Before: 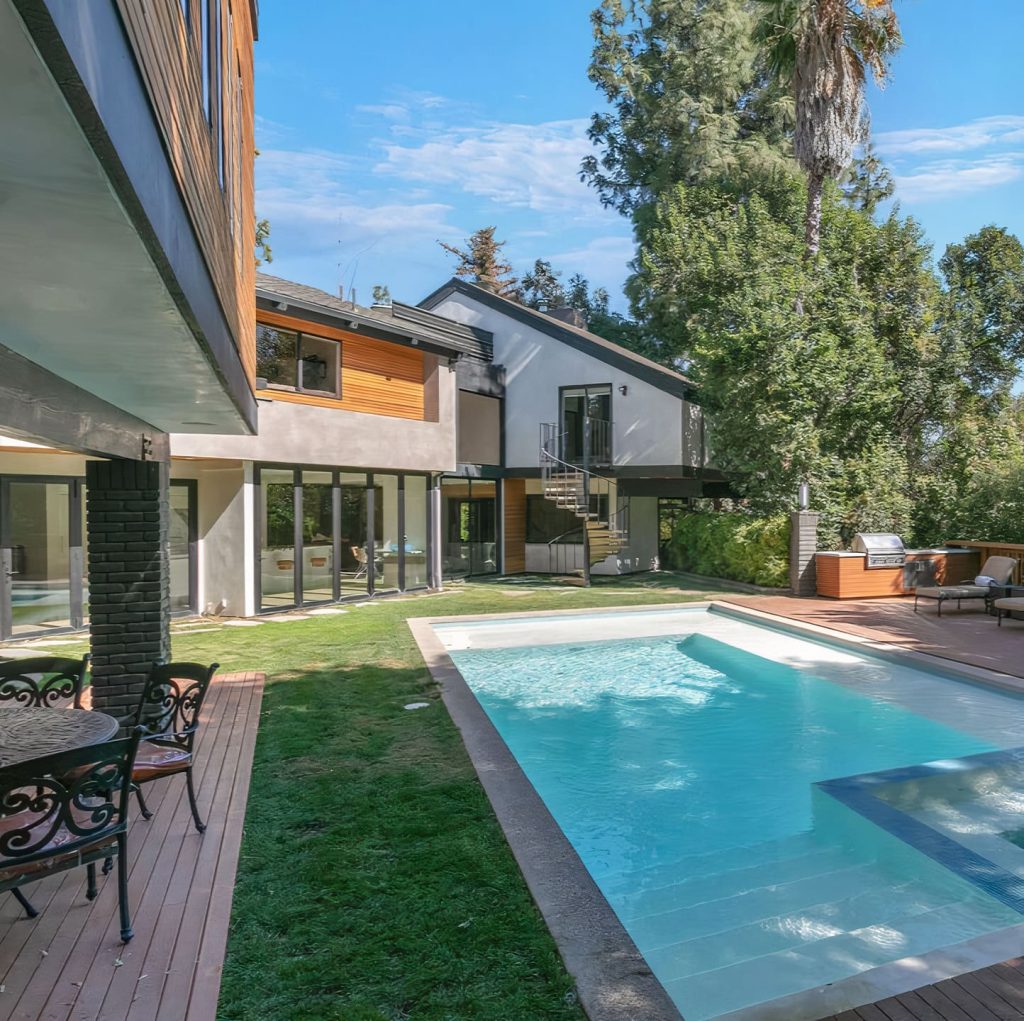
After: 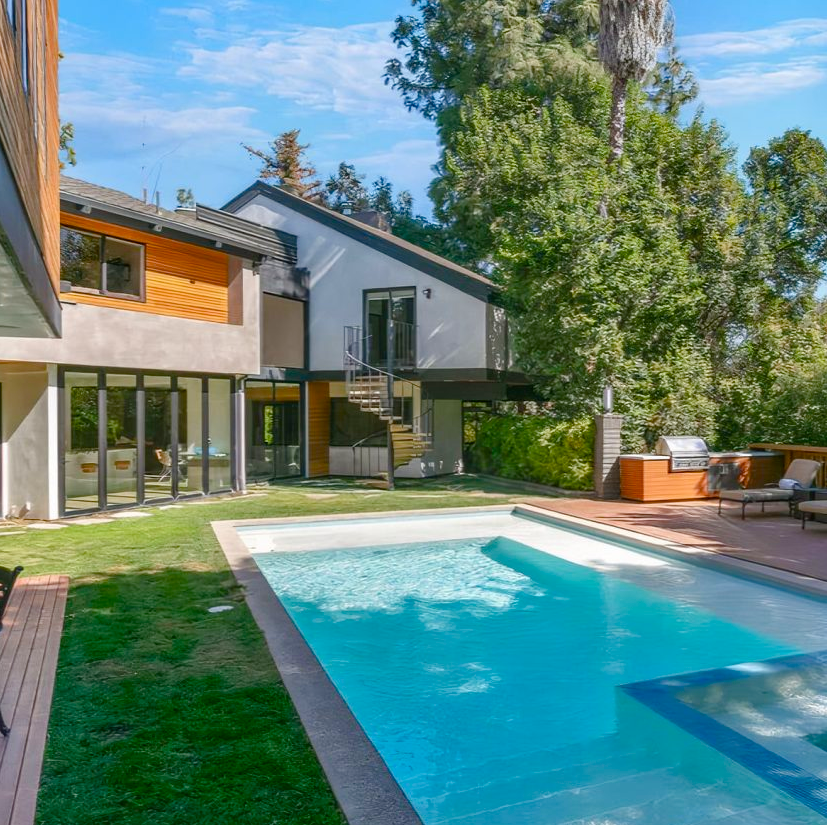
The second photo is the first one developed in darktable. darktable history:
crop: left 19.159%, top 9.58%, bottom 9.58%
contrast brightness saturation: saturation 0.1
color balance rgb: perceptual saturation grading › global saturation 20%, perceptual saturation grading › highlights -25%, perceptual saturation grading › shadows 50%
